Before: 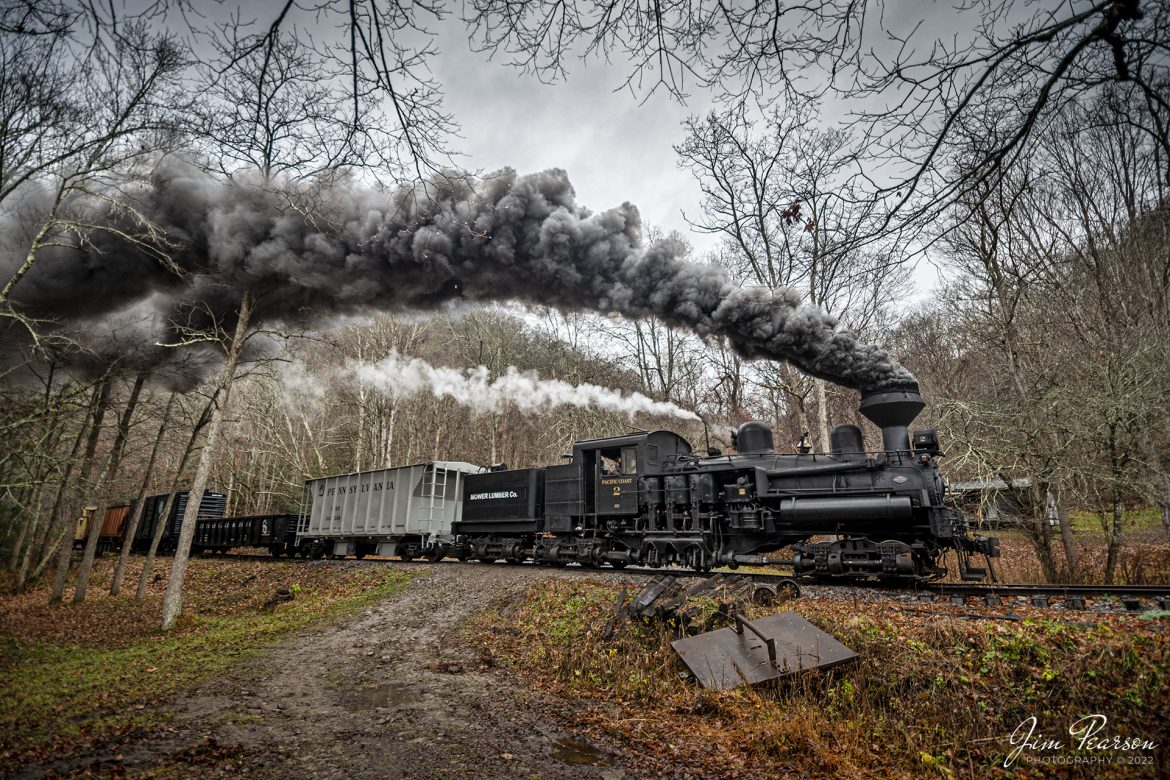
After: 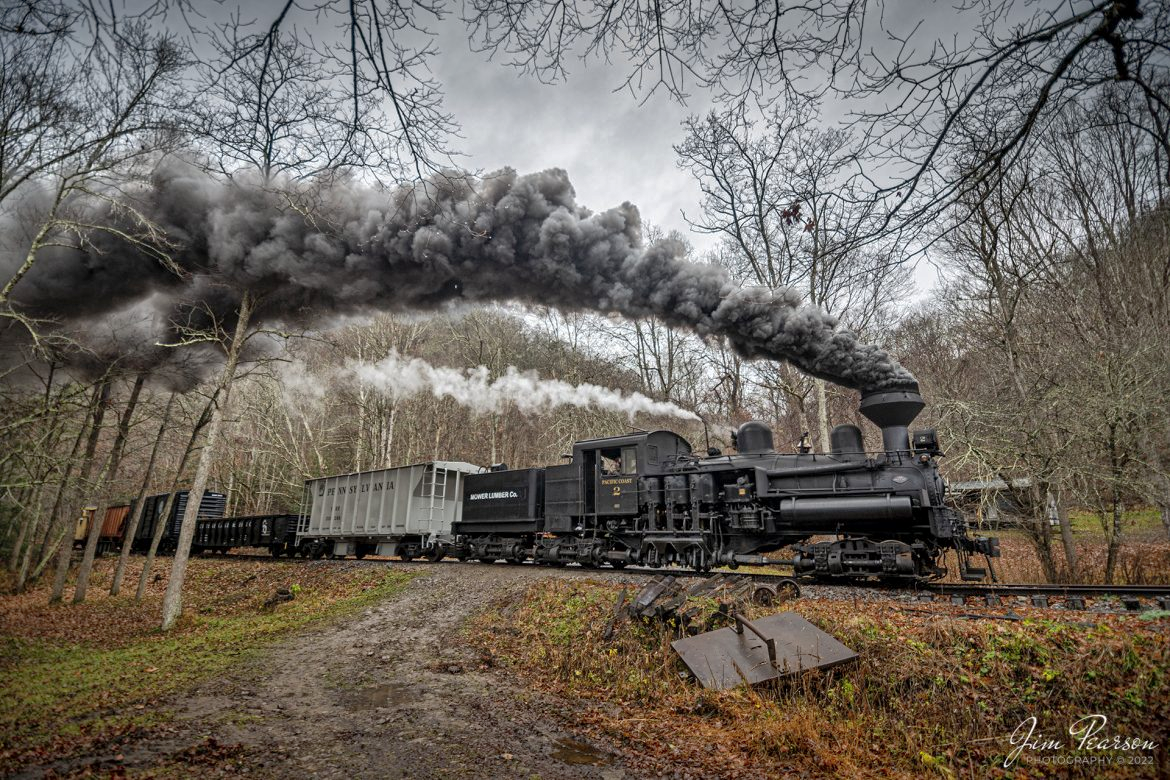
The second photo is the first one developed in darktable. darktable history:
shadows and highlights: on, module defaults
rgb levels: preserve colors max RGB
local contrast: mode bilateral grid, contrast 10, coarseness 25, detail 115%, midtone range 0.2
